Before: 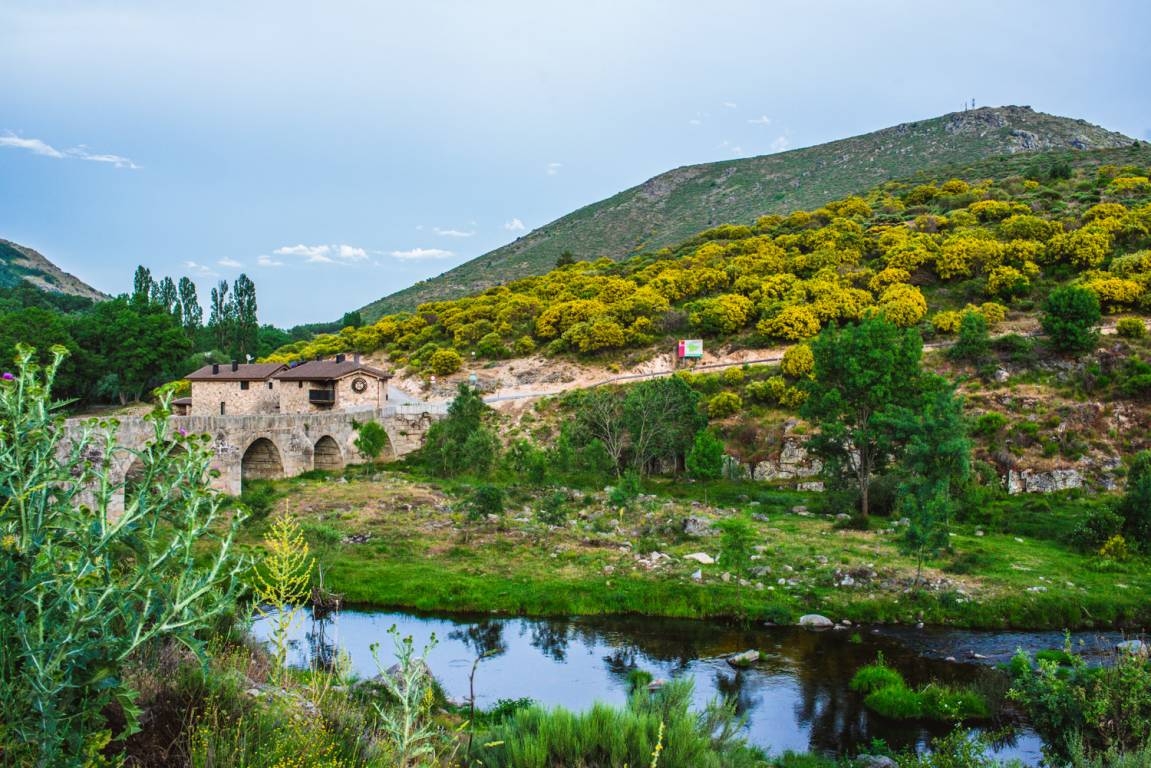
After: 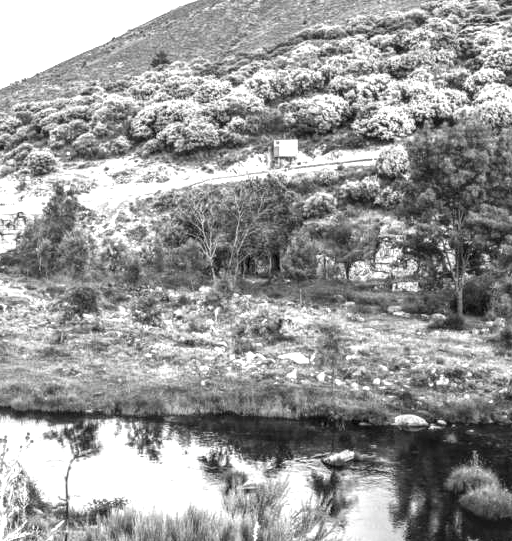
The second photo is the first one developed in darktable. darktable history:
crop: left 35.256%, top 26.134%, right 20.221%, bottom 3.359%
local contrast: detail 130%
exposure: black level correction 0, exposure 1.199 EV, compensate highlight preservation false
contrast brightness saturation: saturation -0.994
